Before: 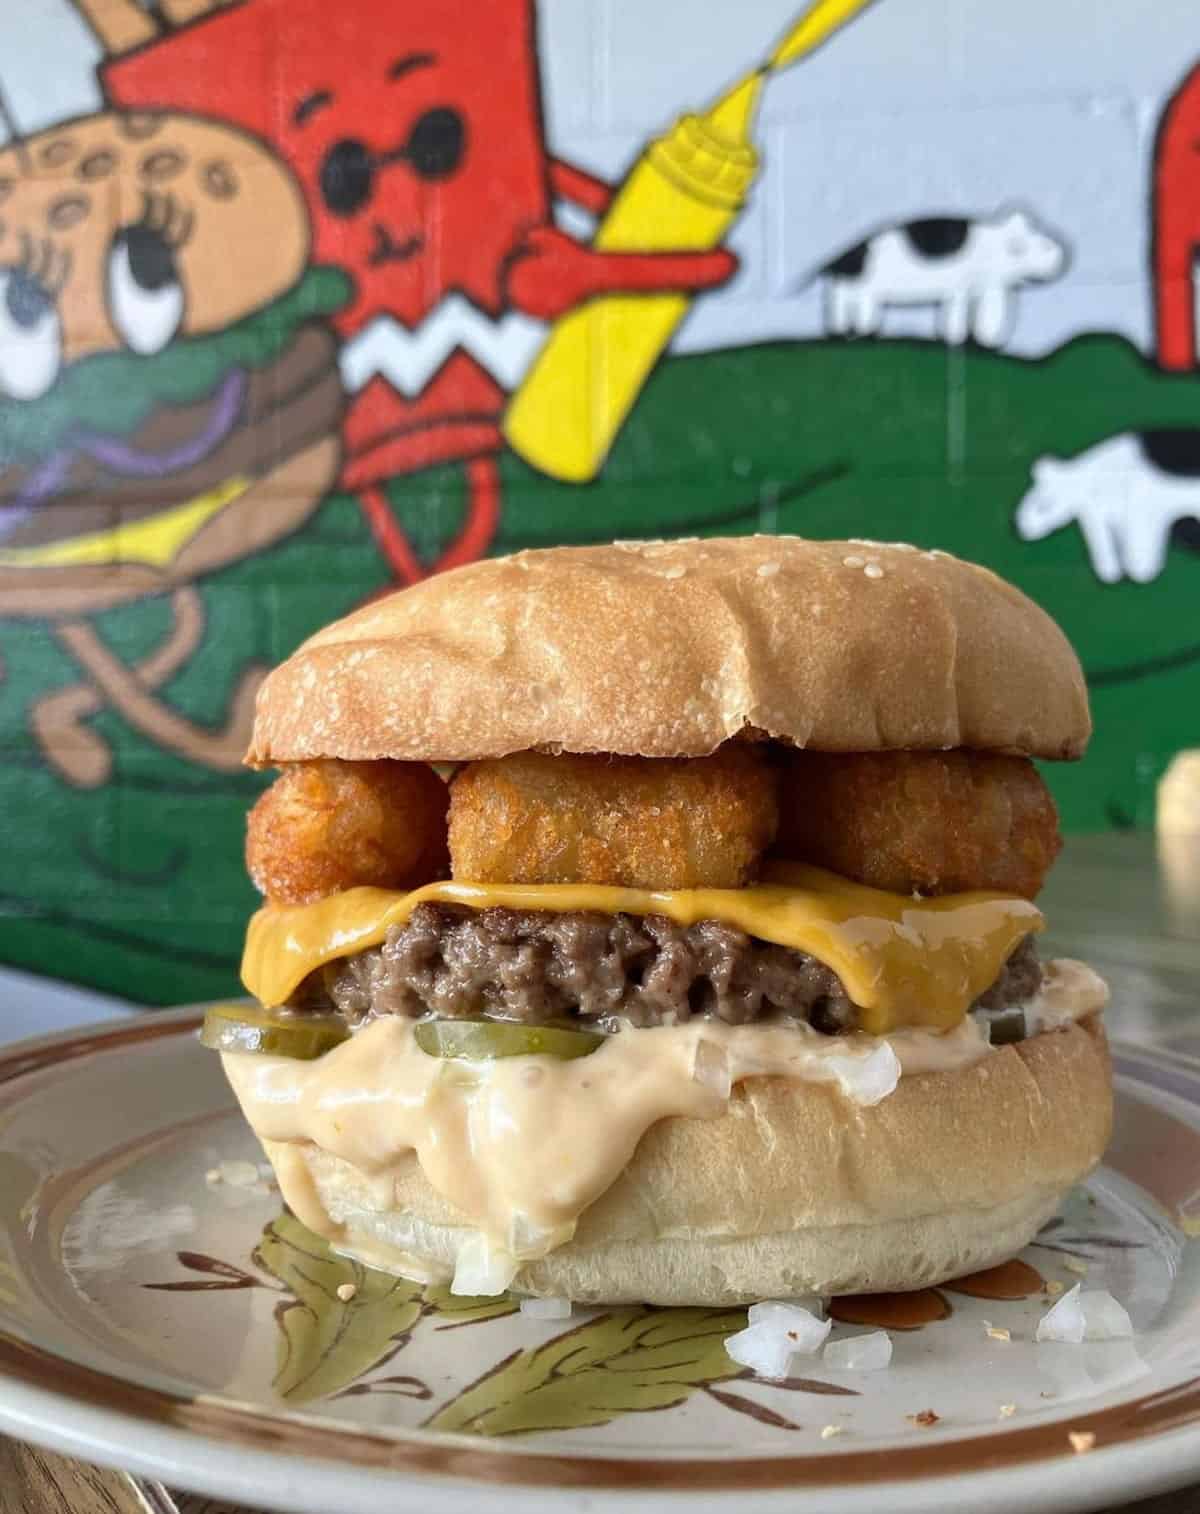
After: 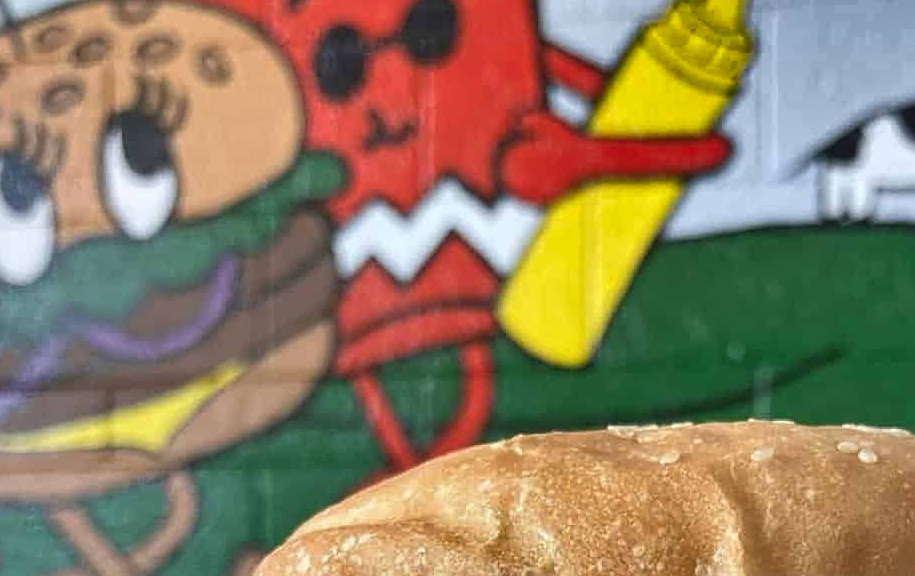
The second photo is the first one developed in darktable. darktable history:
sharpen: on, module defaults
crop: left 0.579%, top 7.627%, right 23.167%, bottom 54.275%
local contrast: mode bilateral grid, contrast 100, coarseness 100, detail 108%, midtone range 0.2
shadows and highlights: shadows 20.91, highlights -82.73, soften with gaussian
